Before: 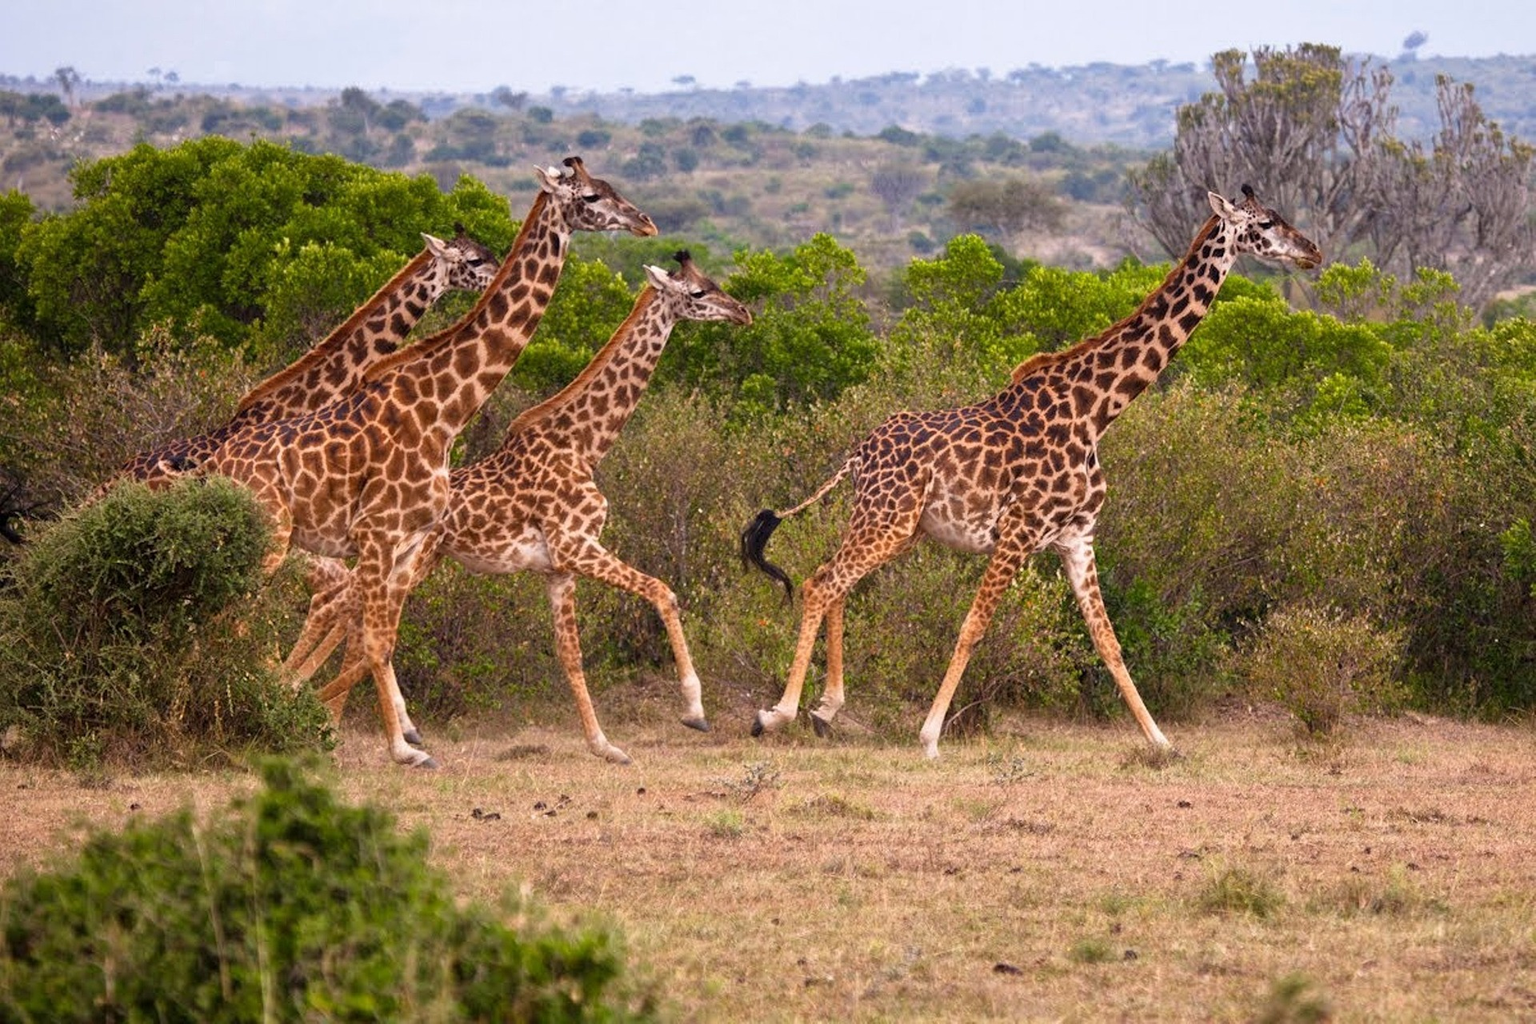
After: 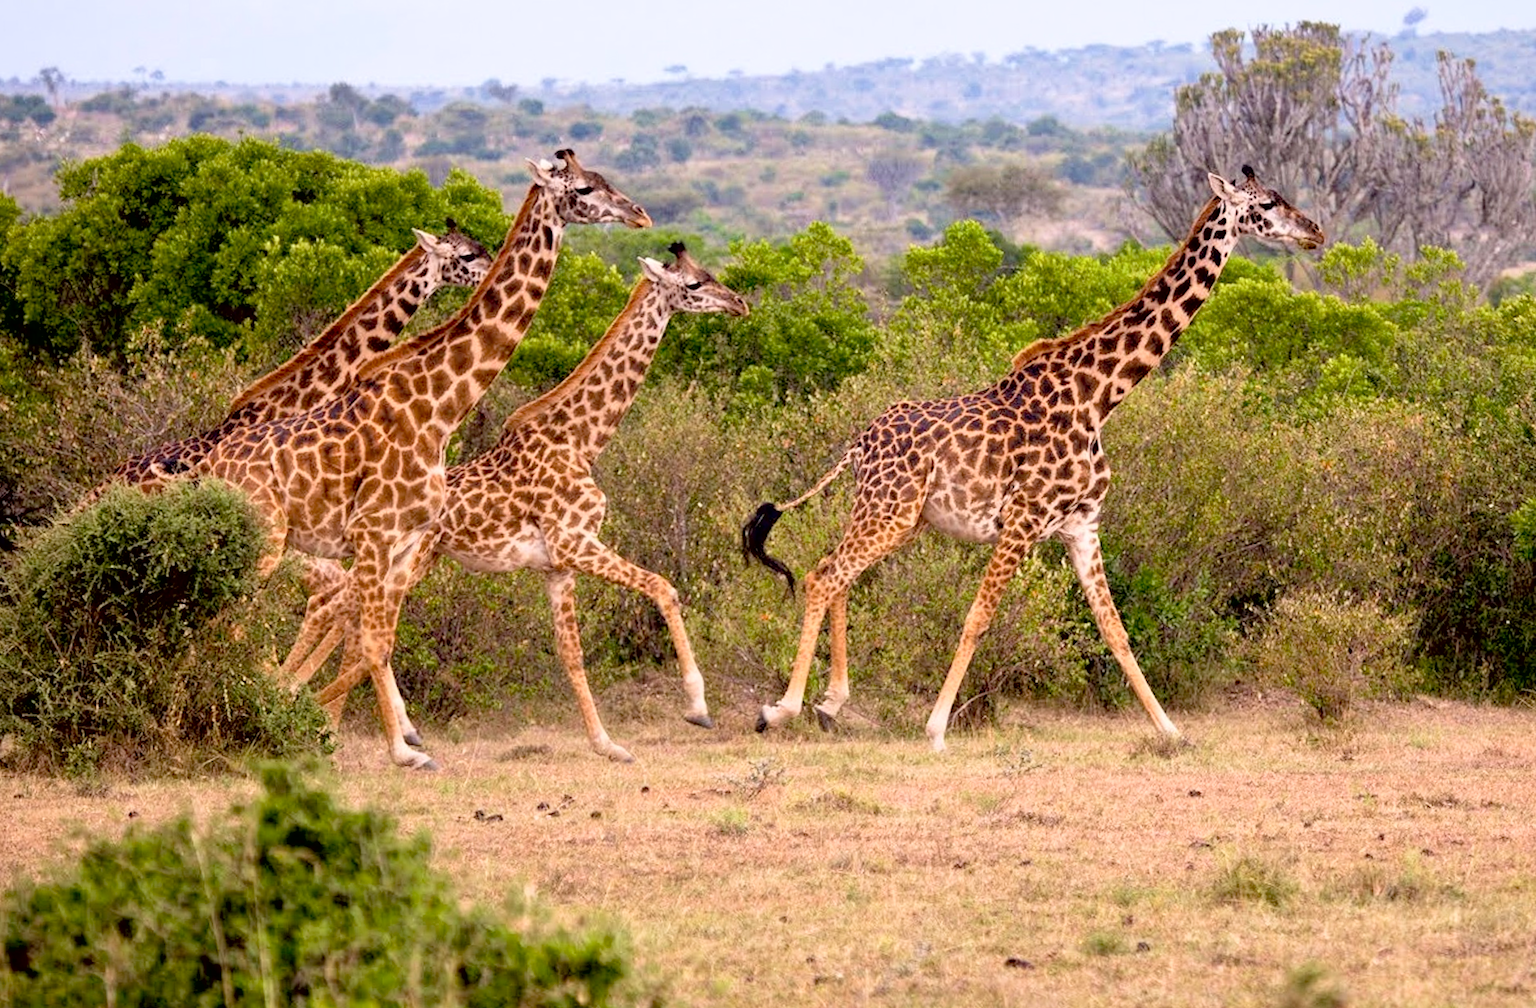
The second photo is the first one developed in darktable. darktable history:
contrast brightness saturation: contrast 0.14, brightness 0.21
rotate and perspective: rotation -1°, crop left 0.011, crop right 0.989, crop top 0.025, crop bottom 0.975
velvia: strength 15%
exposure: black level correction 0.016, exposure -0.009 EV, compensate highlight preservation false
